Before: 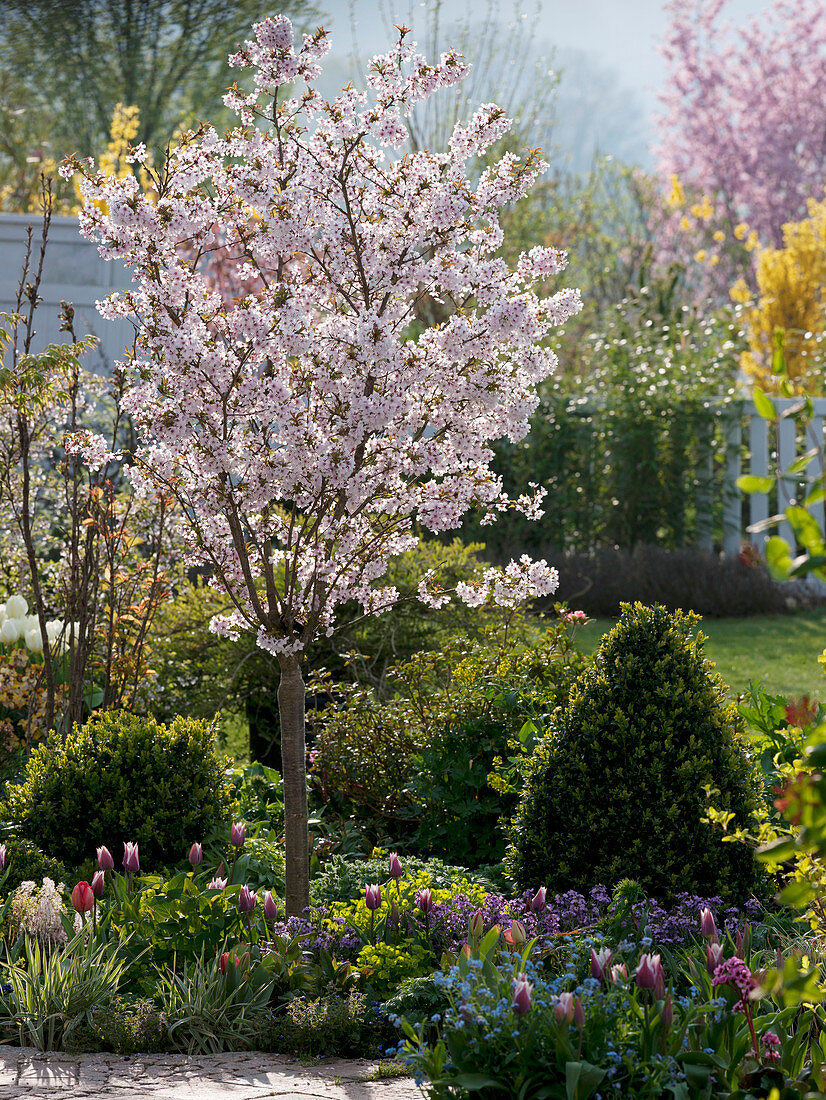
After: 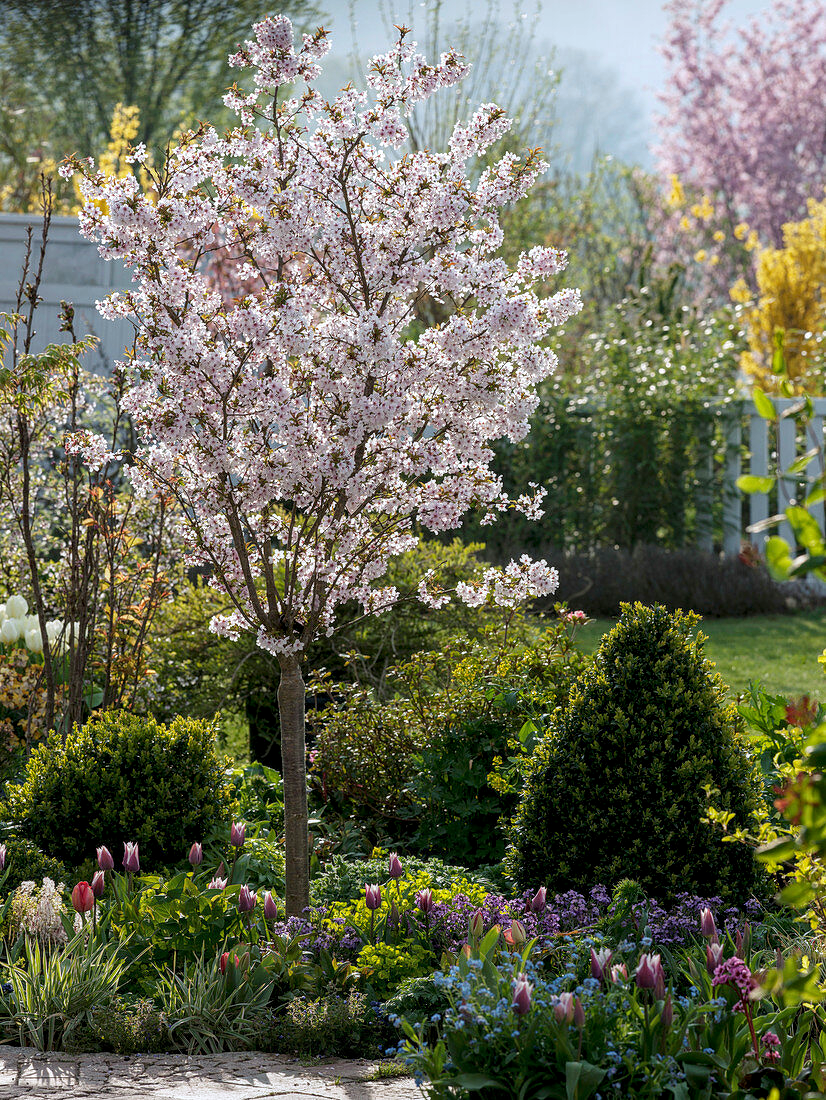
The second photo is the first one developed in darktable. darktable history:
white balance: red 0.976, blue 1.04
rgb curve: curves: ch2 [(0, 0) (0.567, 0.512) (1, 1)], mode RGB, independent channels
local contrast: on, module defaults
